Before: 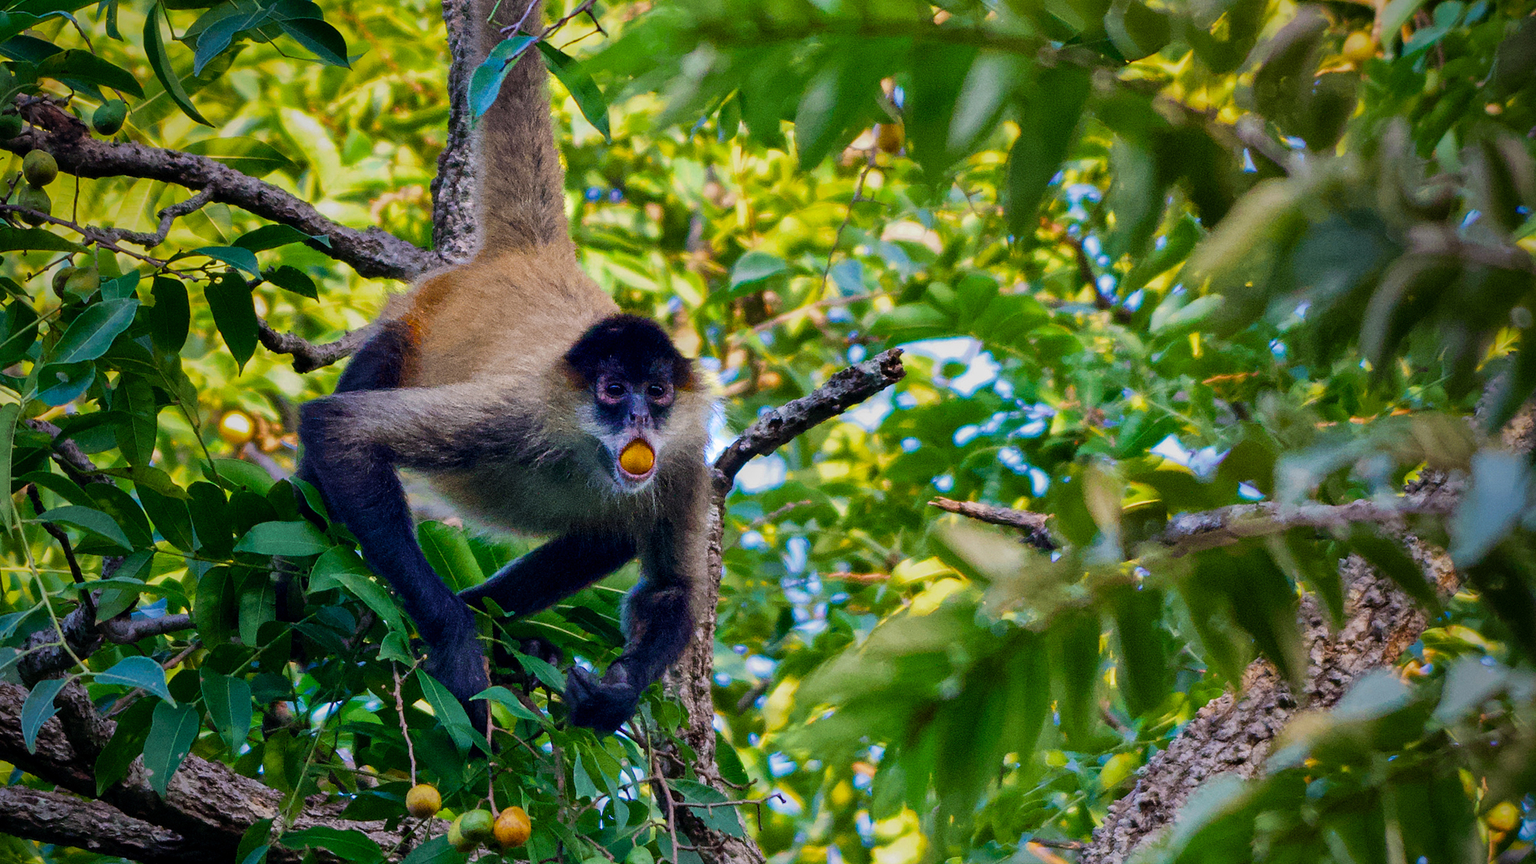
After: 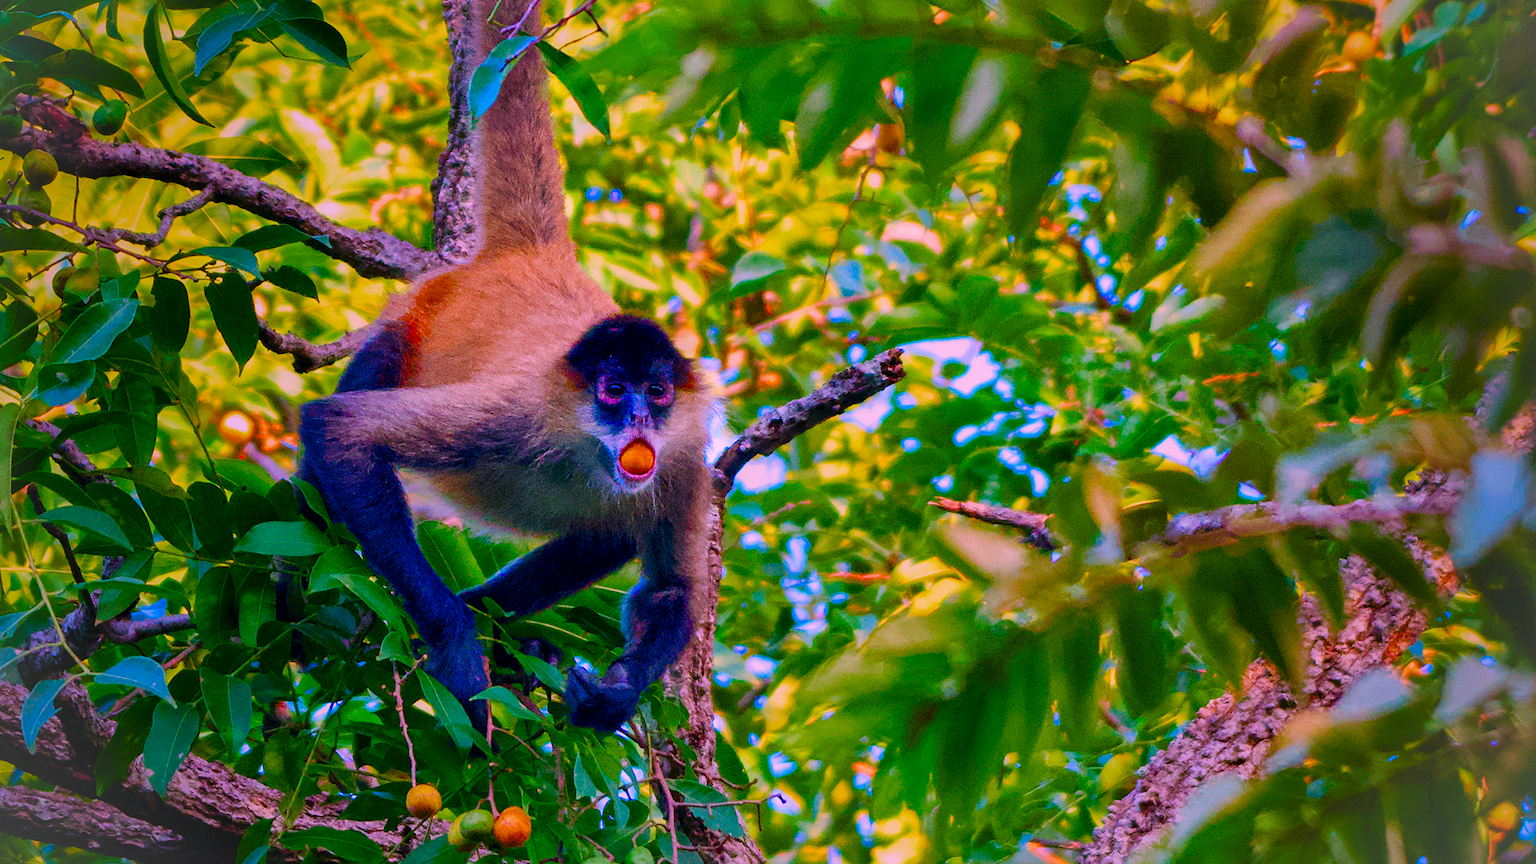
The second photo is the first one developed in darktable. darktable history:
color balance rgb: power › chroma 0.318%, power › hue 24.51°, linear chroma grading › global chroma 0.446%, perceptual saturation grading › global saturation 20%, perceptual saturation grading › highlights -25.348%, perceptual saturation grading › shadows 26.101%, contrast -10.468%
color correction: highlights a* 19.33, highlights b* -12.11, saturation 1.63
vignetting: fall-off start 88.76%, fall-off radius 43.37%, brightness 0.068, saturation -0.002, center (-0.032, -0.048), width/height ratio 1.169, unbound false
